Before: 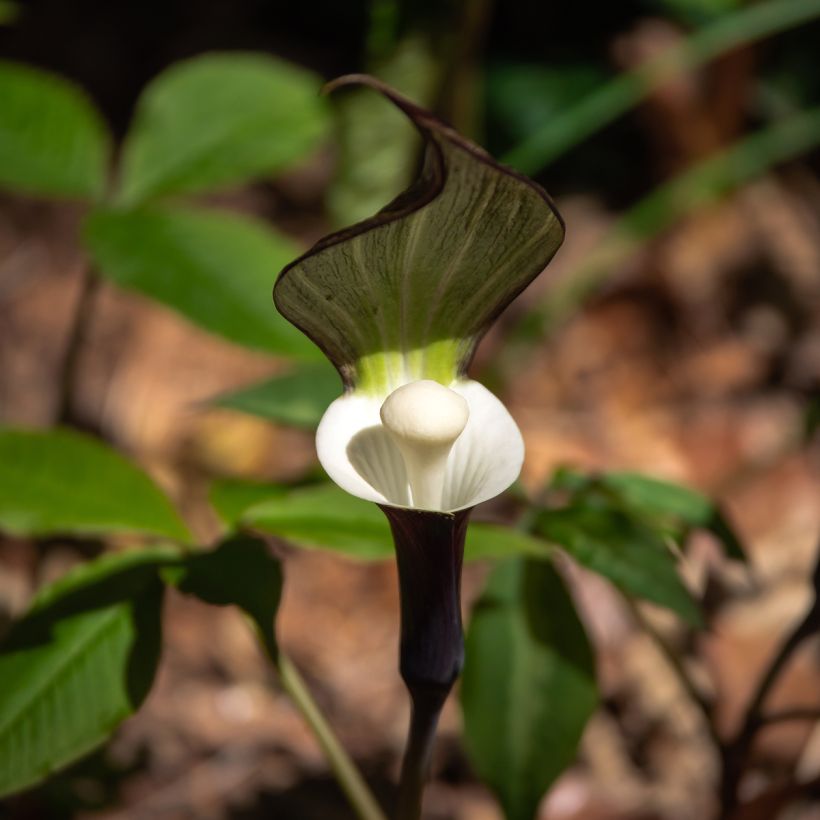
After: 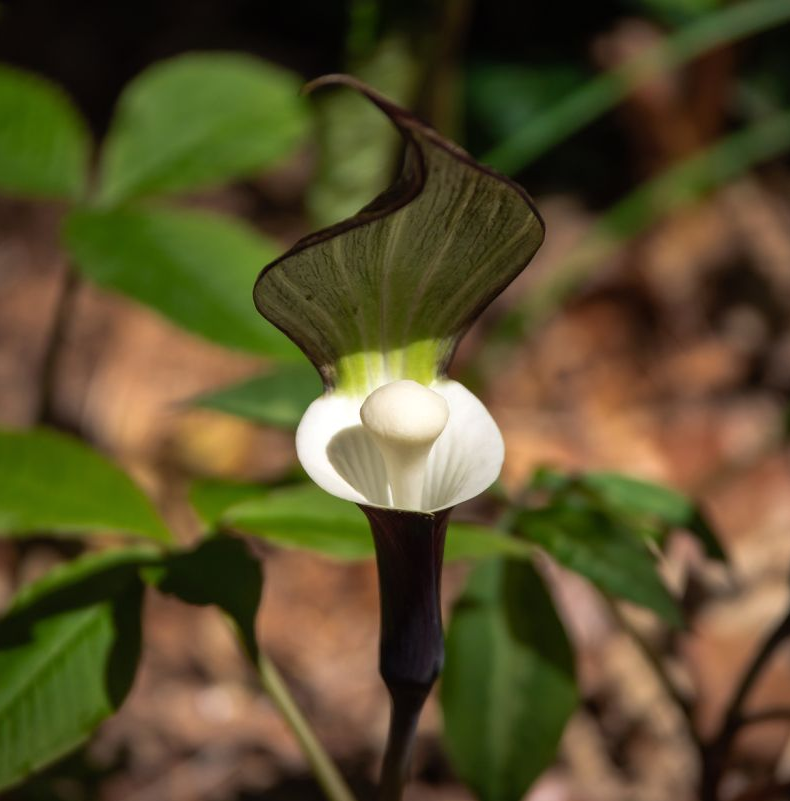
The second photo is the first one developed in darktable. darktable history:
crop and rotate: left 2.536%, right 1.107%, bottom 2.246%
color balance rgb: on, module defaults
